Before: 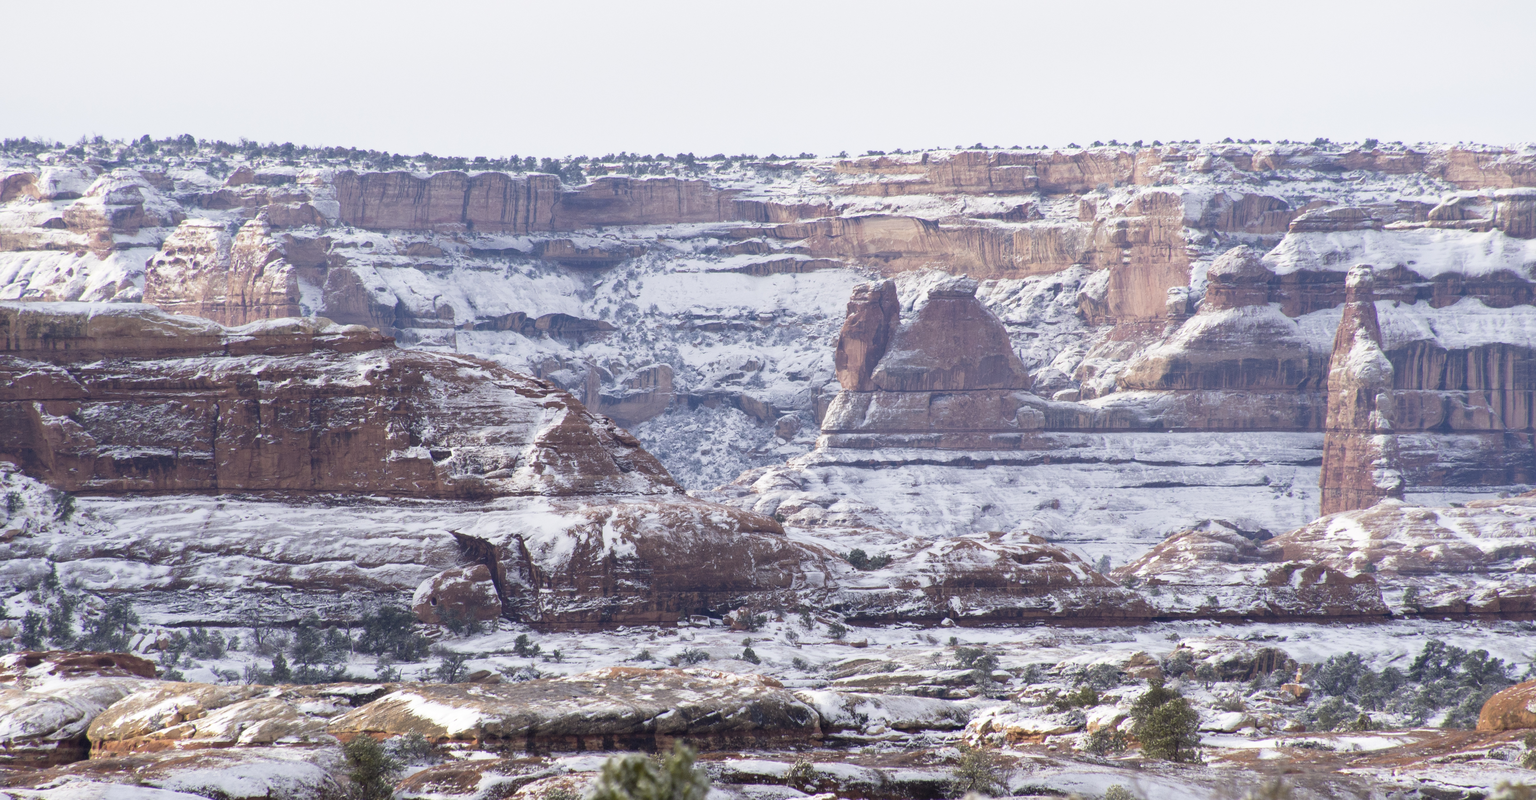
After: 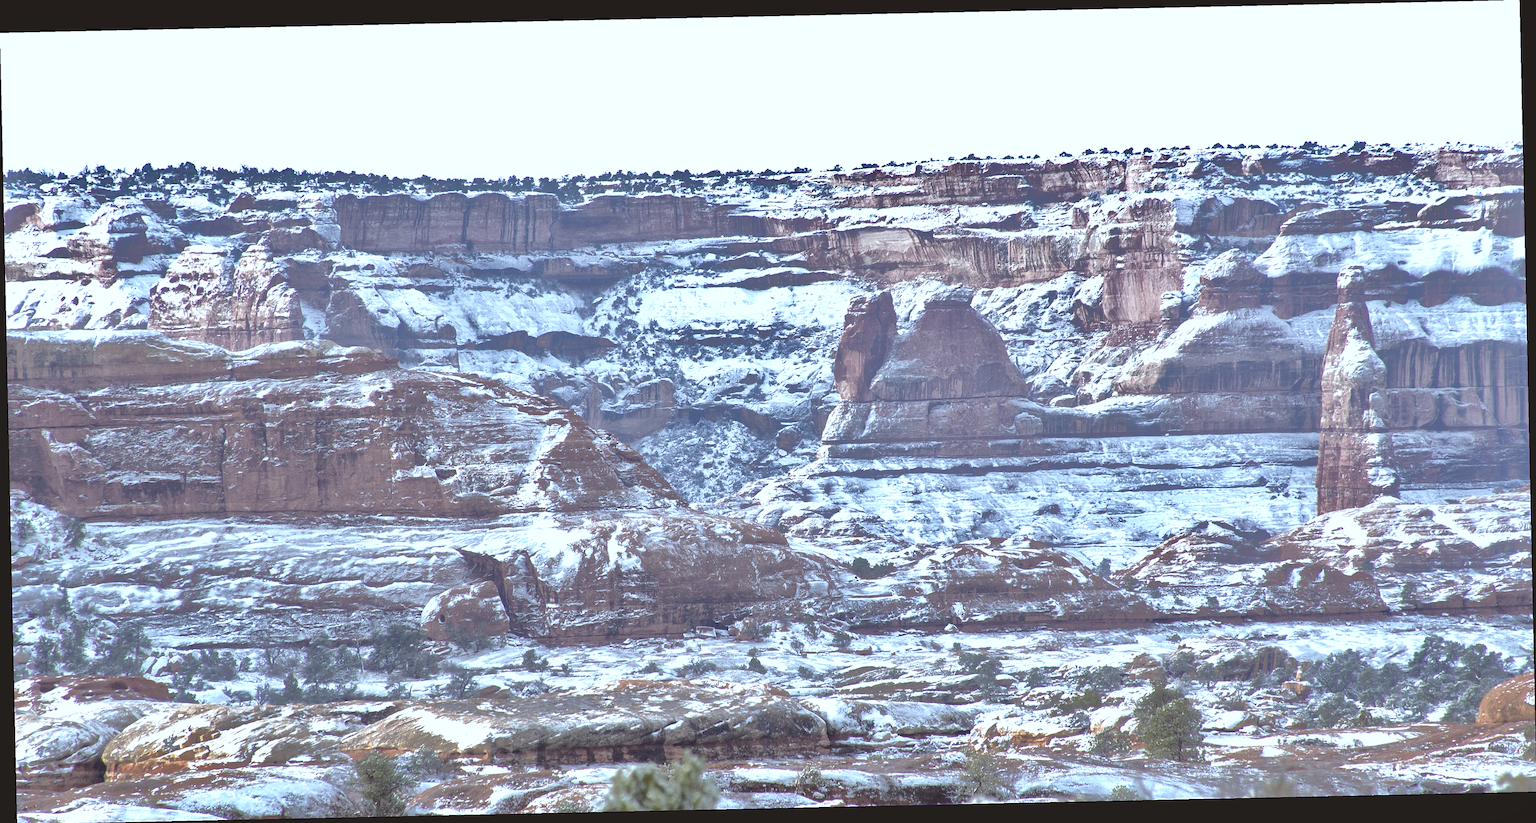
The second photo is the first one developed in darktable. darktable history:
exposure: exposure 1.25 EV, compensate exposure bias true, compensate highlight preservation false
sharpen: on, module defaults
white balance: red 0.924, blue 1.095
rotate and perspective: rotation -1.24°, automatic cropping off
contrast brightness saturation: contrast -0.26, saturation -0.43
shadows and highlights: shadows -19.91, highlights -73.15
color correction: highlights a* -2.73, highlights b* -2.09, shadows a* 2.41, shadows b* 2.73
